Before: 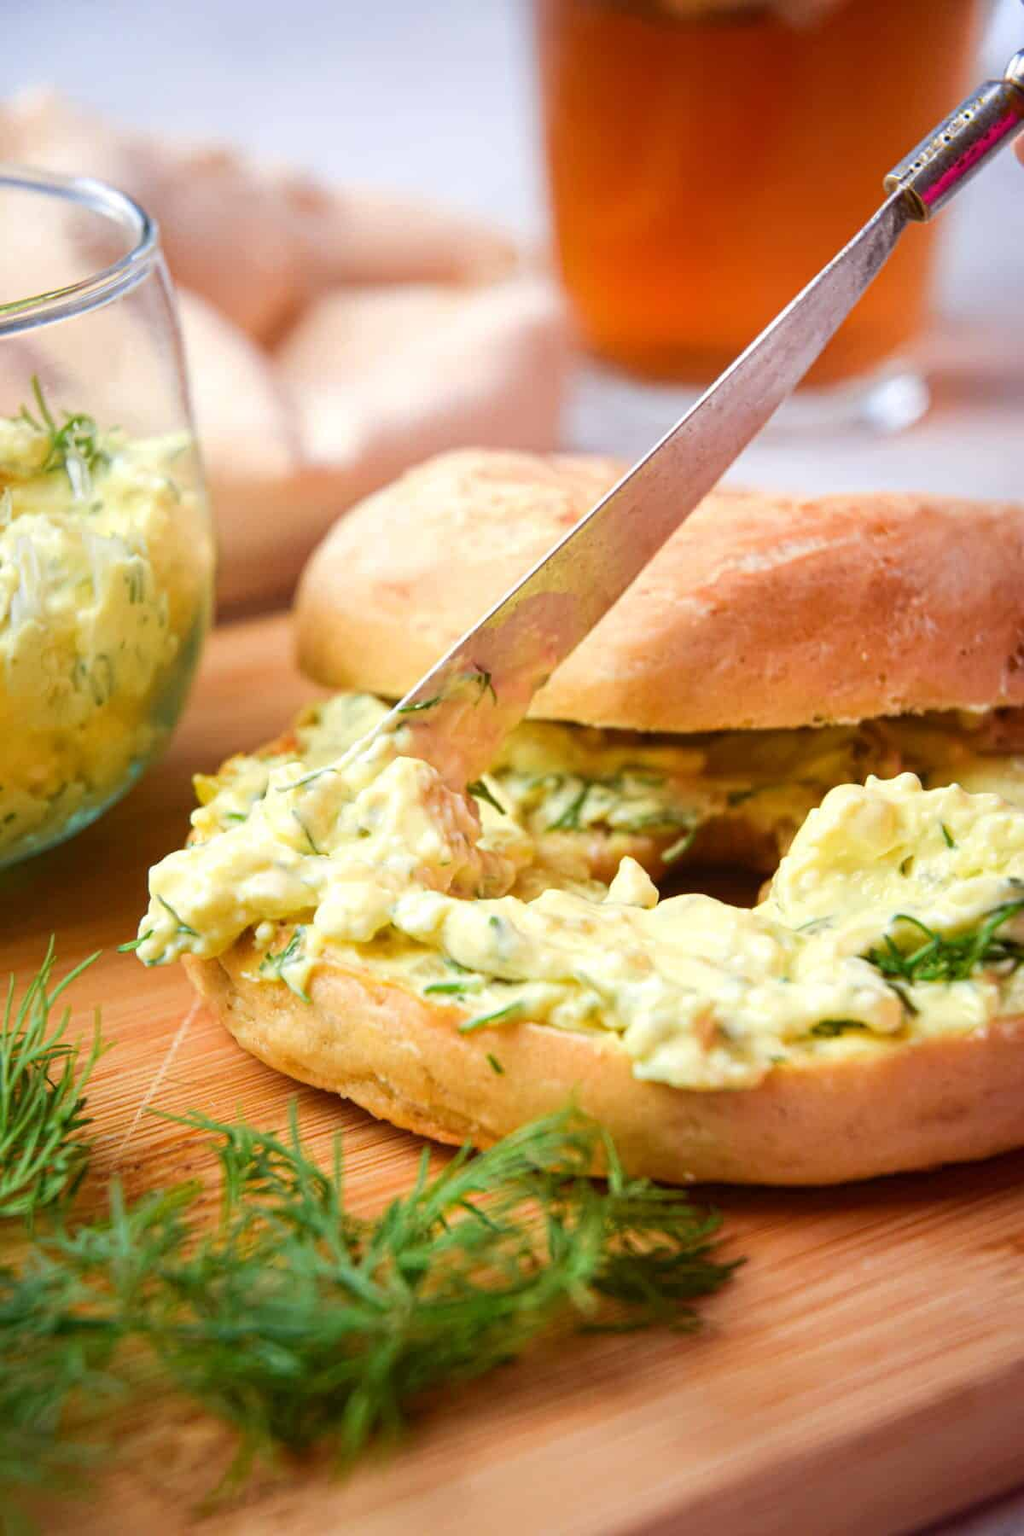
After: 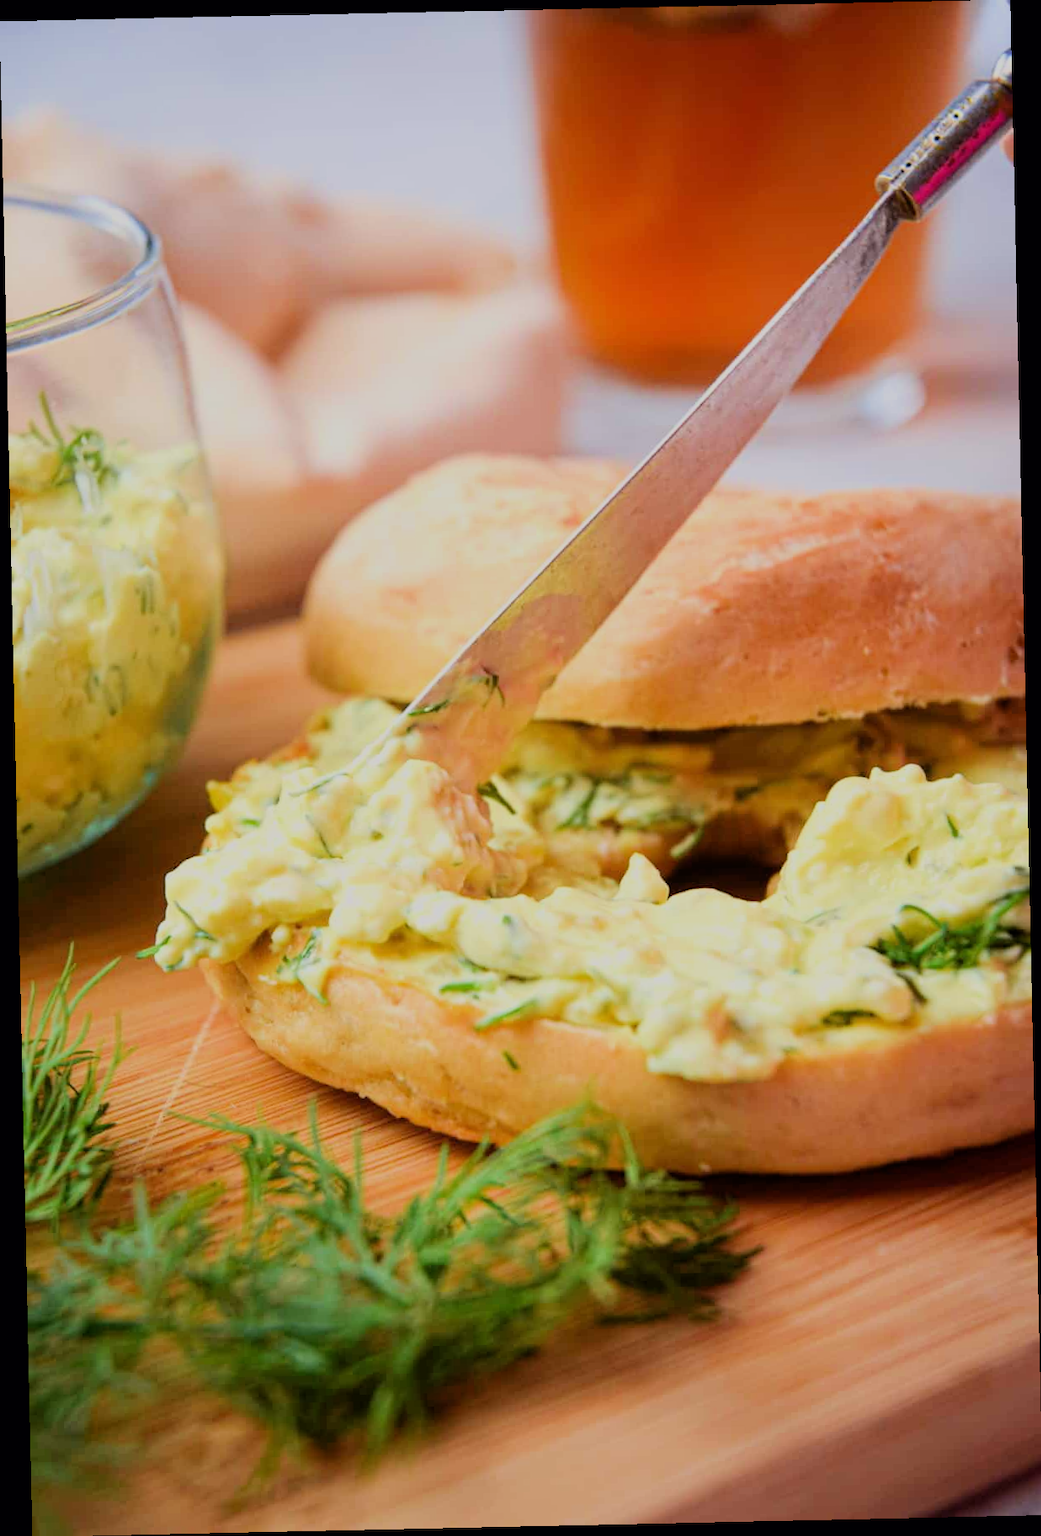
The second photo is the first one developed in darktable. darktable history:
rotate and perspective: rotation -1.24°, automatic cropping off
filmic rgb: black relative exposure -7.15 EV, white relative exposure 5.36 EV, hardness 3.02, color science v6 (2022)
